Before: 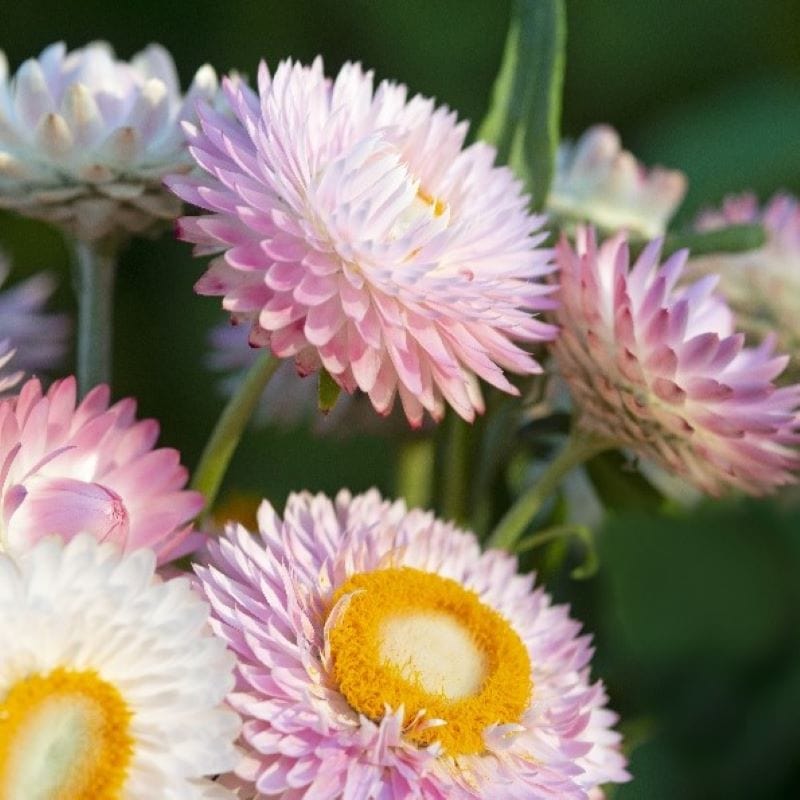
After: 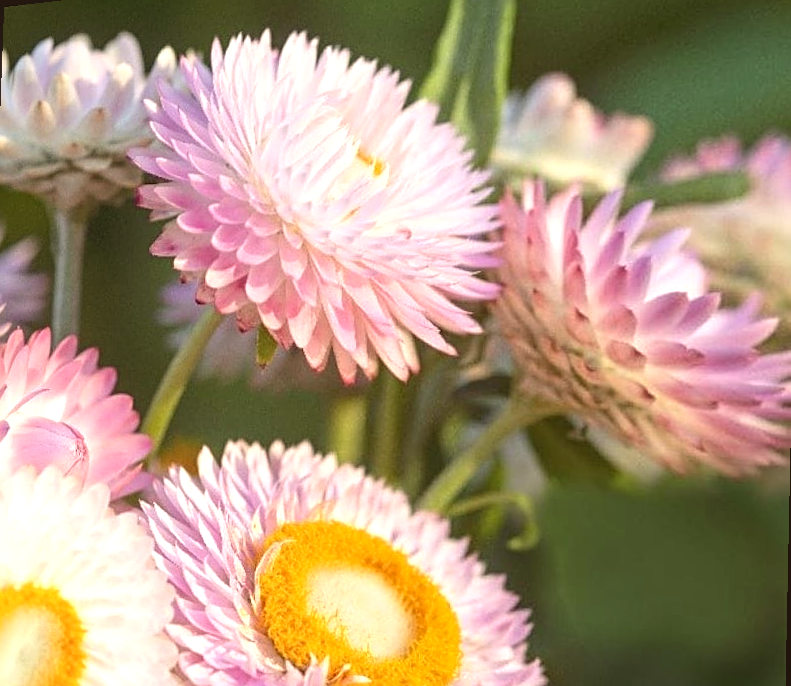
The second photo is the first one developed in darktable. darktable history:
local contrast: highlights 48%, shadows 0%, detail 100%
sharpen: on, module defaults
exposure: exposure 0.6 EV, compensate highlight preservation false
rotate and perspective: rotation 1.69°, lens shift (vertical) -0.023, lens shift (horizontal) -0.291, crop left 0.025, crop right 0.988, crop top 0.092, crop bottom 0.842
tone equalizer: on, module defaults
color correction: highlights a* 6.27, highlights b* 8.19, shadows a* 5.94, shadows b* 7.23, saturation 0.9
